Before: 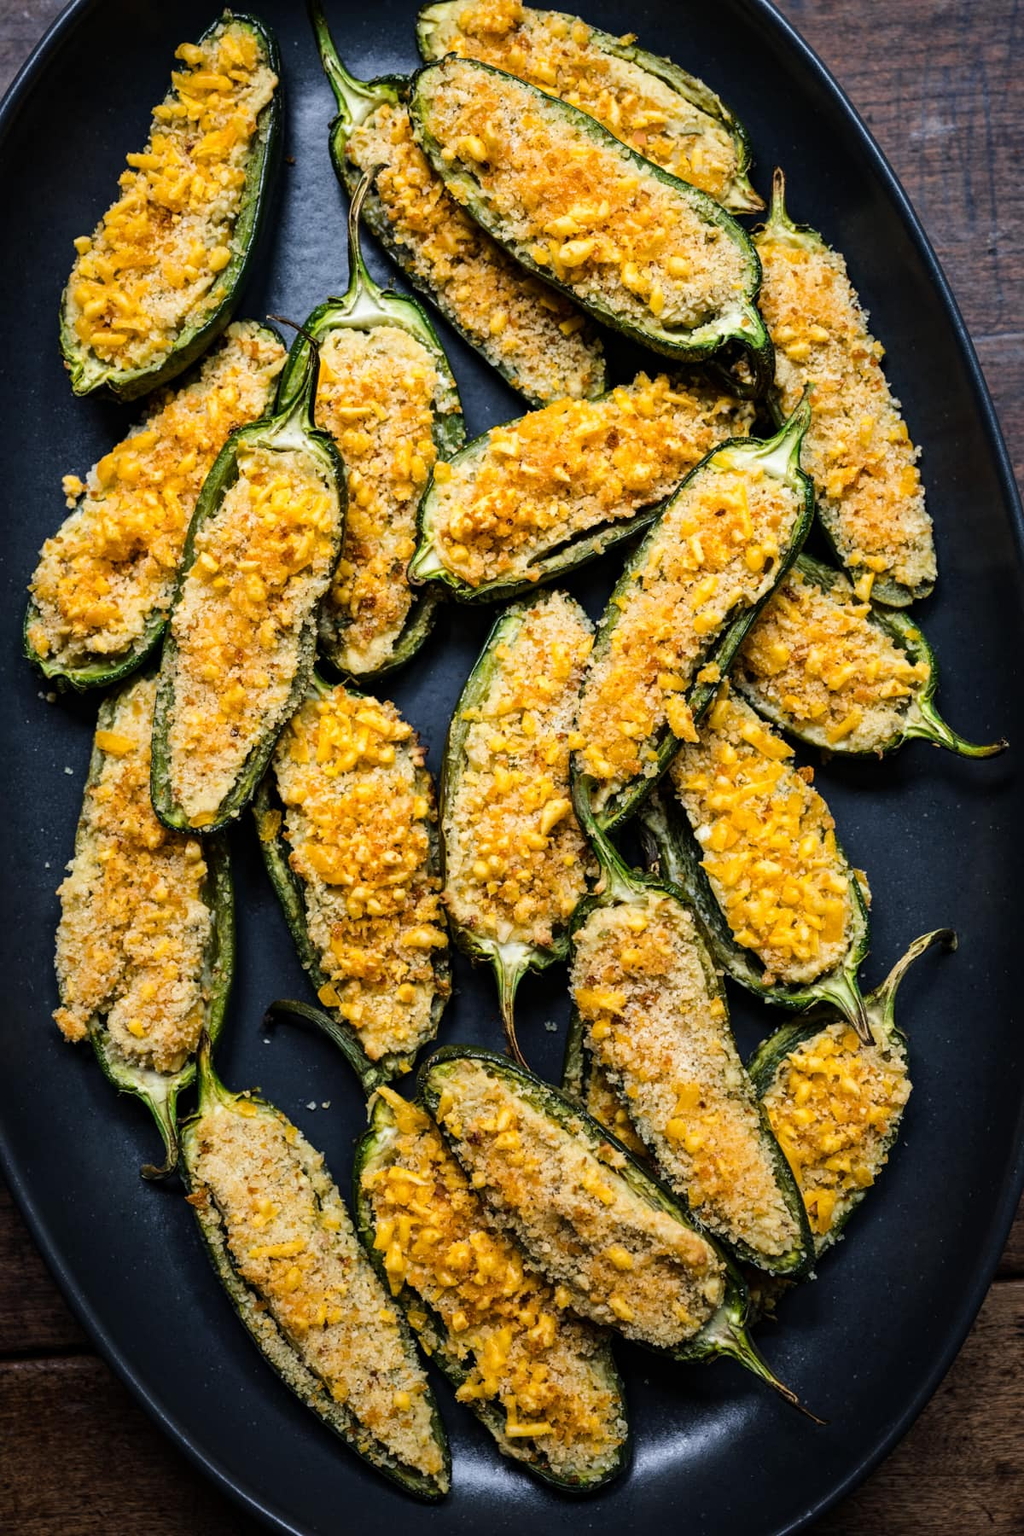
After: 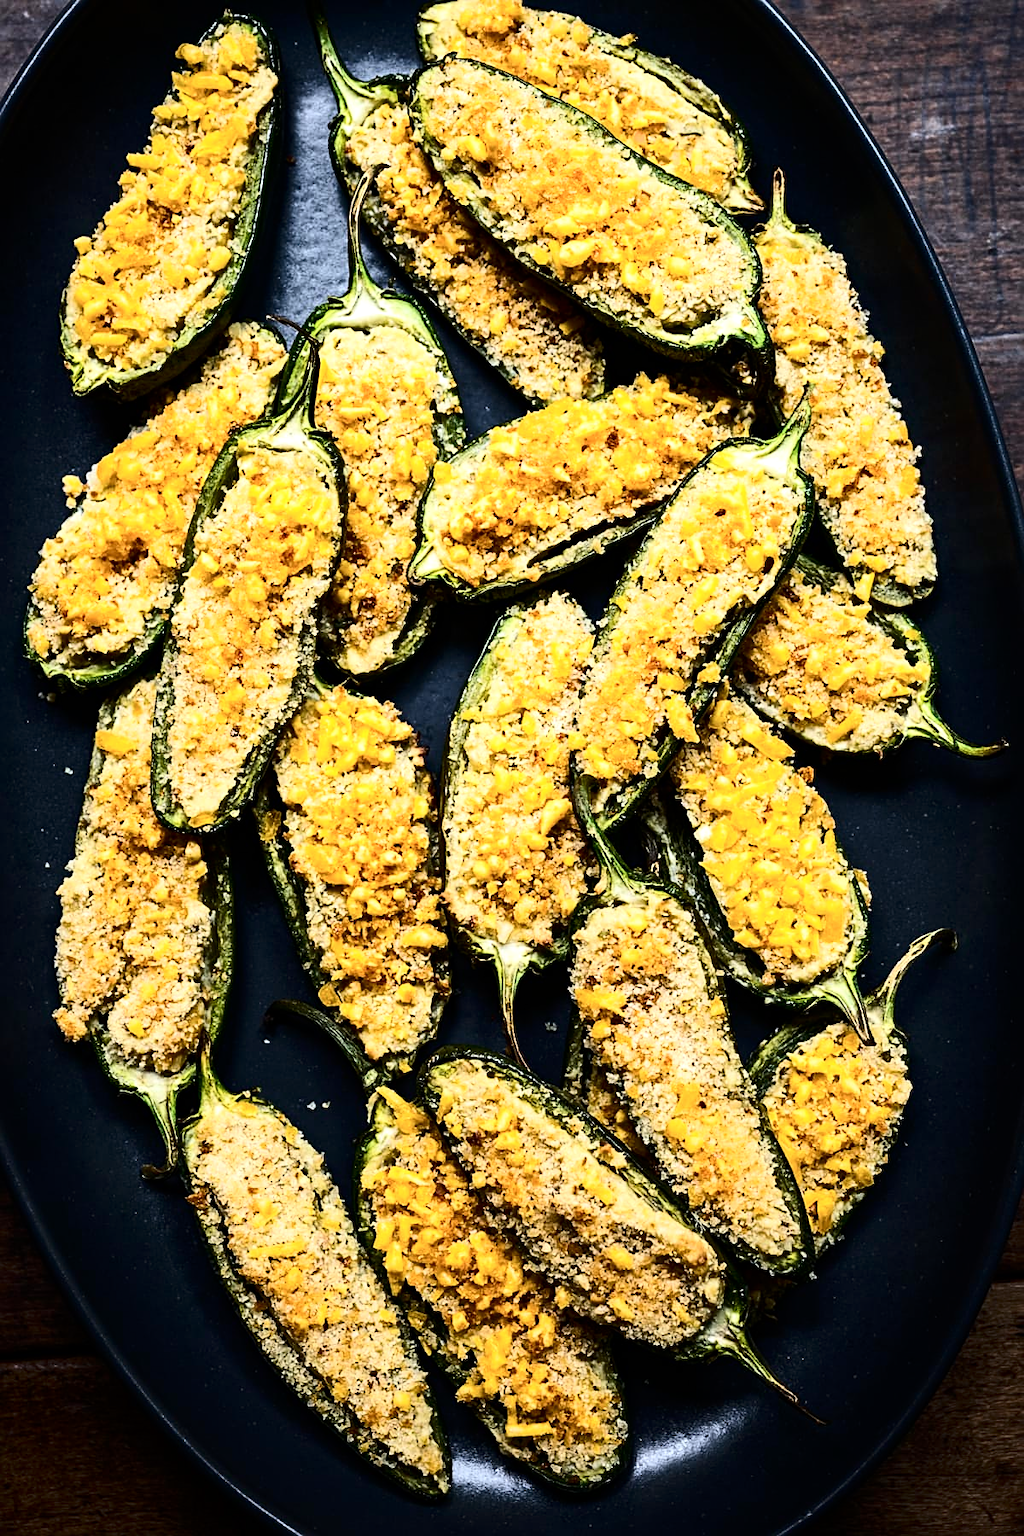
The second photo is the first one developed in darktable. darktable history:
sharpen: on, module defaults
contrast brightness saturation: contrast 0.3
tone equalizer: -8 EV -0.45 EV, -7 EV -0.397 EV, -6 EV -0.341 EV, -5 EV -0.213 EV, -3 EV 0.216 EV, -2 EV 0.349 EV, -1 EV 0.374 EV, +0 EV 0.421 EV, edges refinement/feathering 500, mask exposure compensation -1.57 EV, preserve details guided filter
